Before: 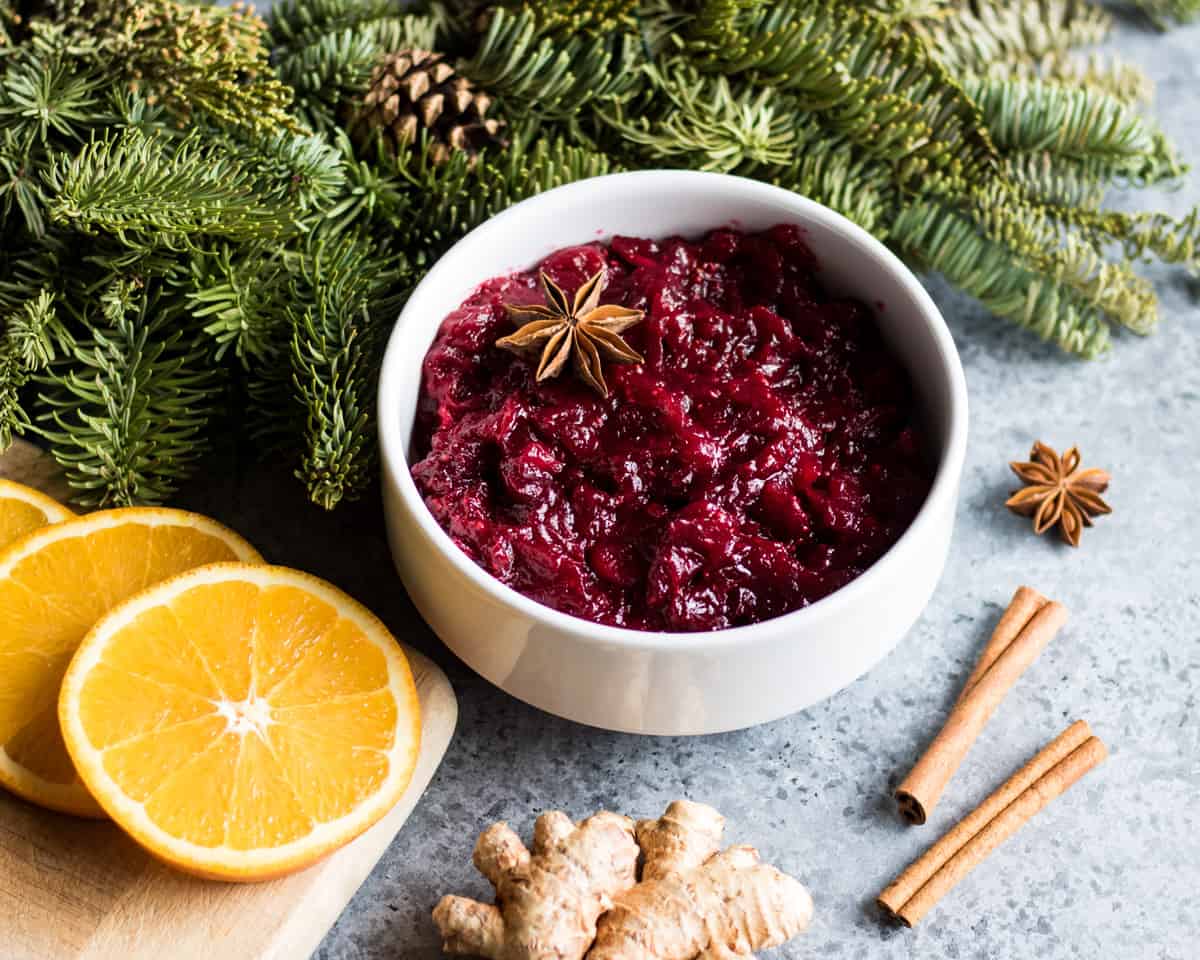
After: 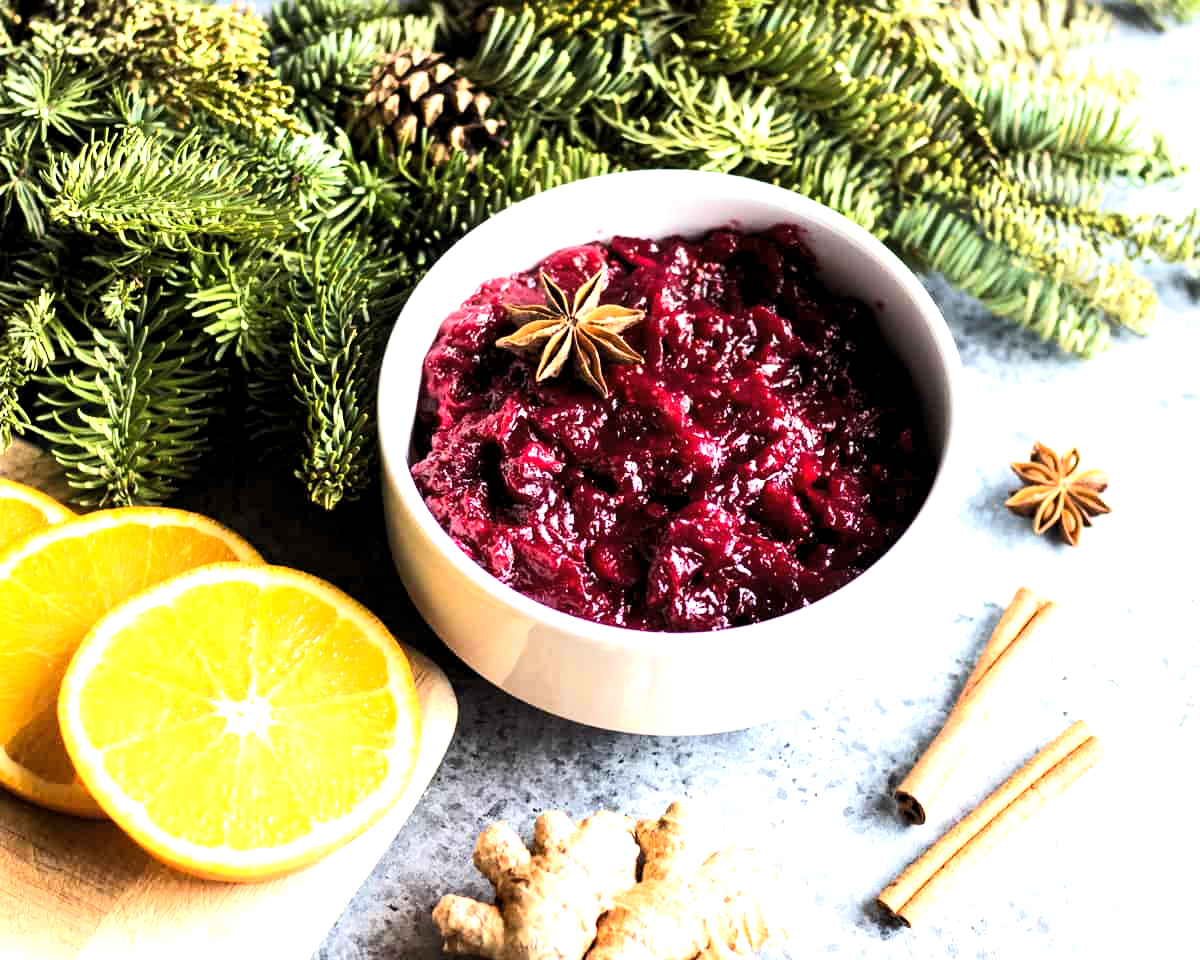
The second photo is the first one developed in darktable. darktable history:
levels: levels [0.031, 0.5, 0.969]
exposure: exposure 0.749 EV, compensate highlight preservation false
tone equalizer: -8 EV 0.007 EV, -7 EV -0.026 EV, -6 EV 0.043 EV, -5 EV 0.024 EV, -4 EV 0.257 EV, -3 EV 0.653 EV, -2 EV 0.572 EV, -1 EV 0.169 EV, +0 EV 0.03 EV, edges refinement/feathering 500, mask exposure compensation -1.57 EV, preserve details no
